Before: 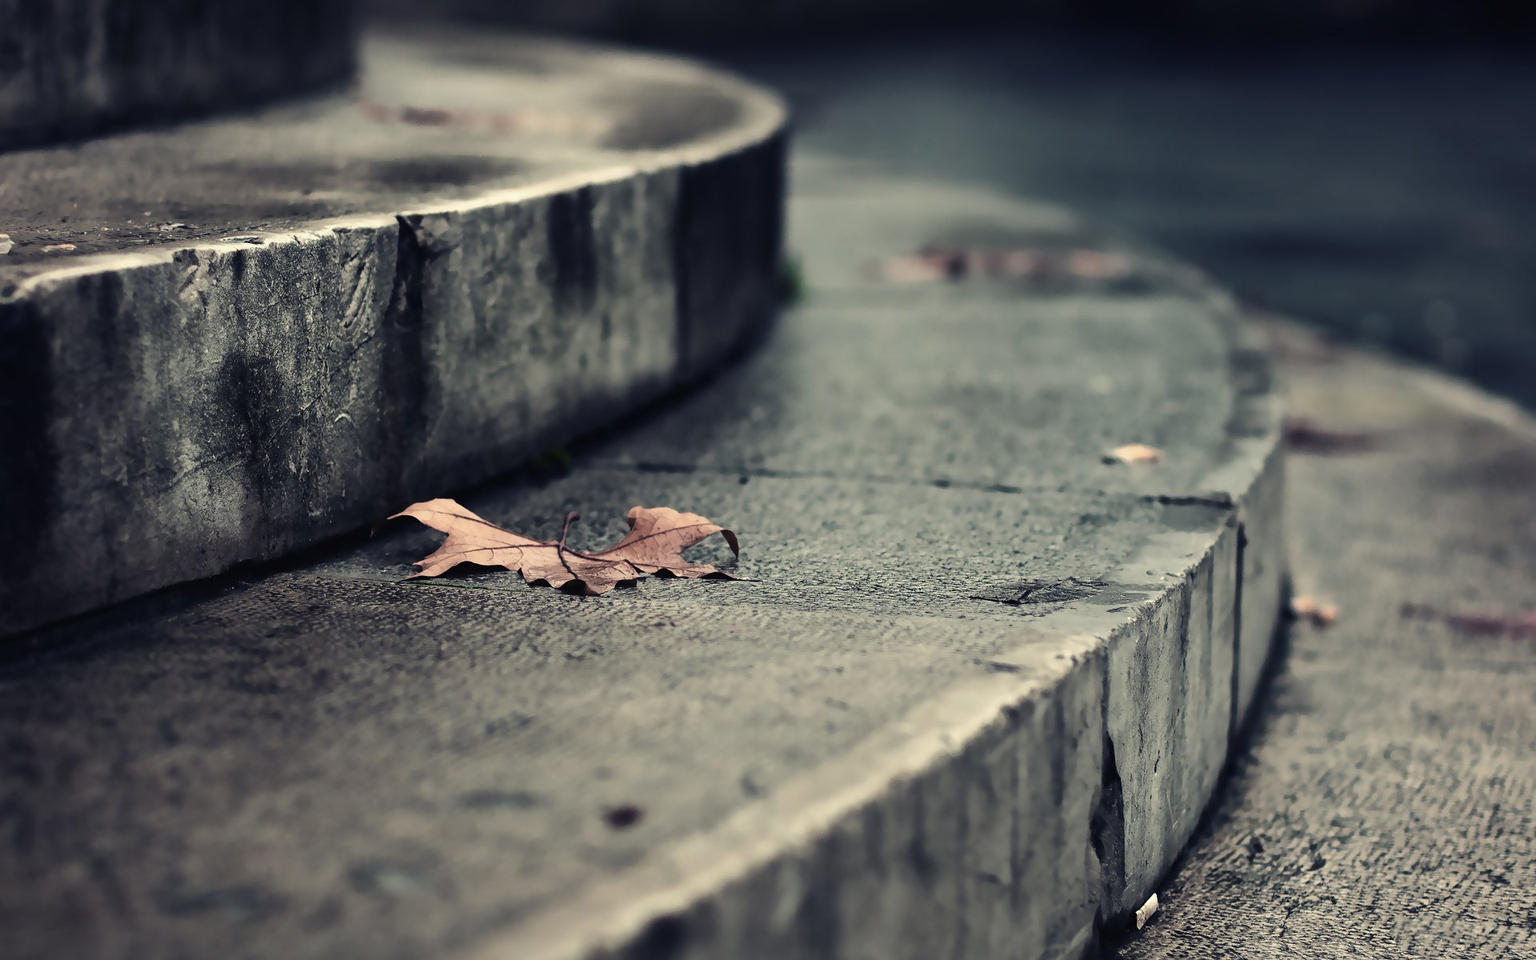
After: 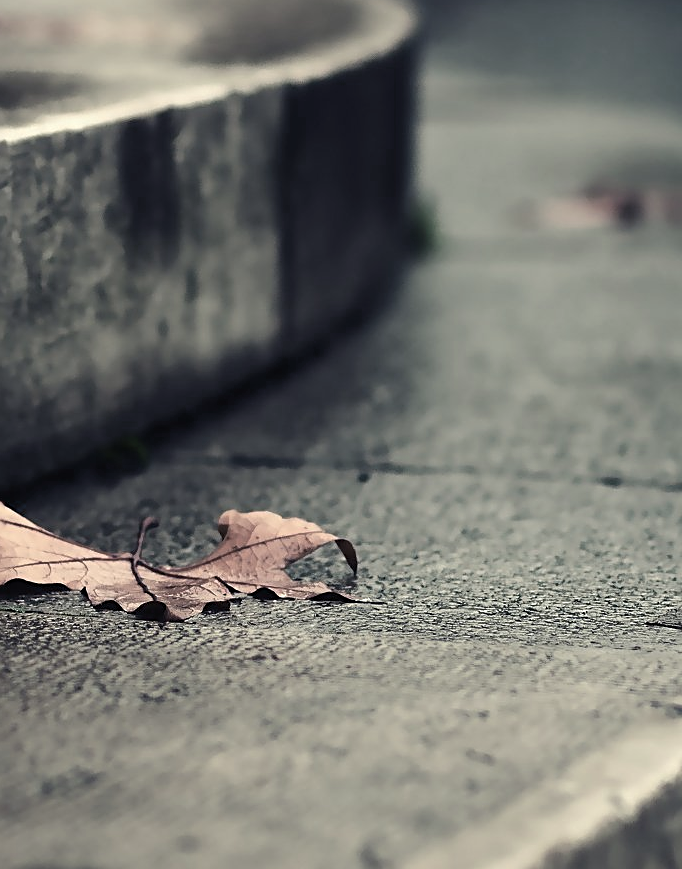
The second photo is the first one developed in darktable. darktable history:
crop and rotate: left 29.497%, top 10.25%, right 34.95%, bottom 17.273%
sharpen: on, module defaults
color balance rgb: perceptual saturation grading › global saturation -27.279%, global vibrance 15.788%, saturation formula JzAzBz (2021)
